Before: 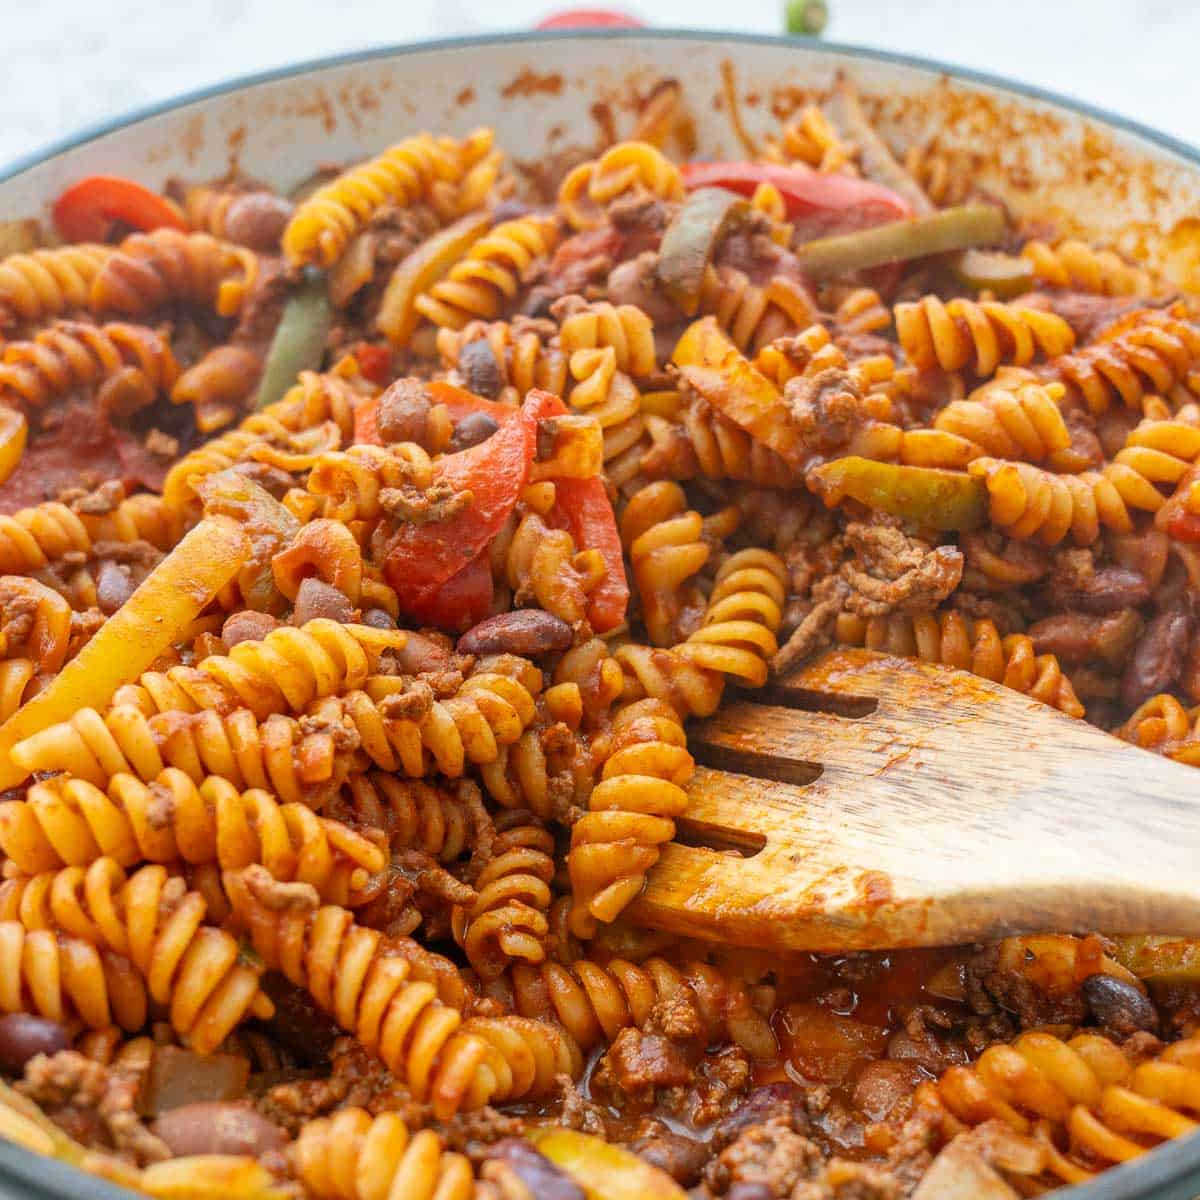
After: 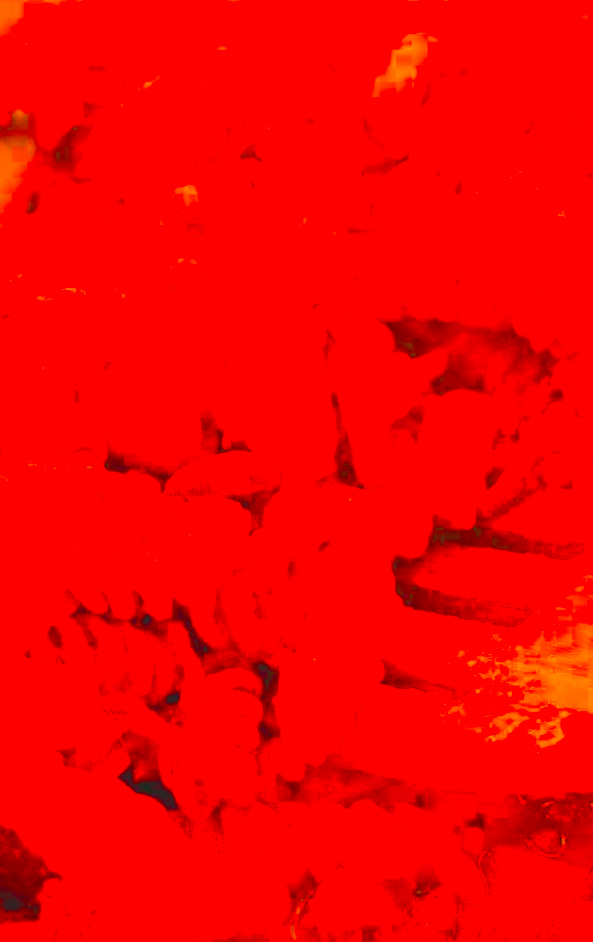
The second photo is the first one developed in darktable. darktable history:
white balance: red 1.467, blue 0.684
contrast brightness saturation: contrast -0.28
color correction: highlights a* 1.59, highlights b* -1.7, saturation 2.48
crop and rotate: angle 0.02°, left 24.353%, top 13.219%, right 26.156%, bottom 8.224%
tone equalizer: on, module defaults
